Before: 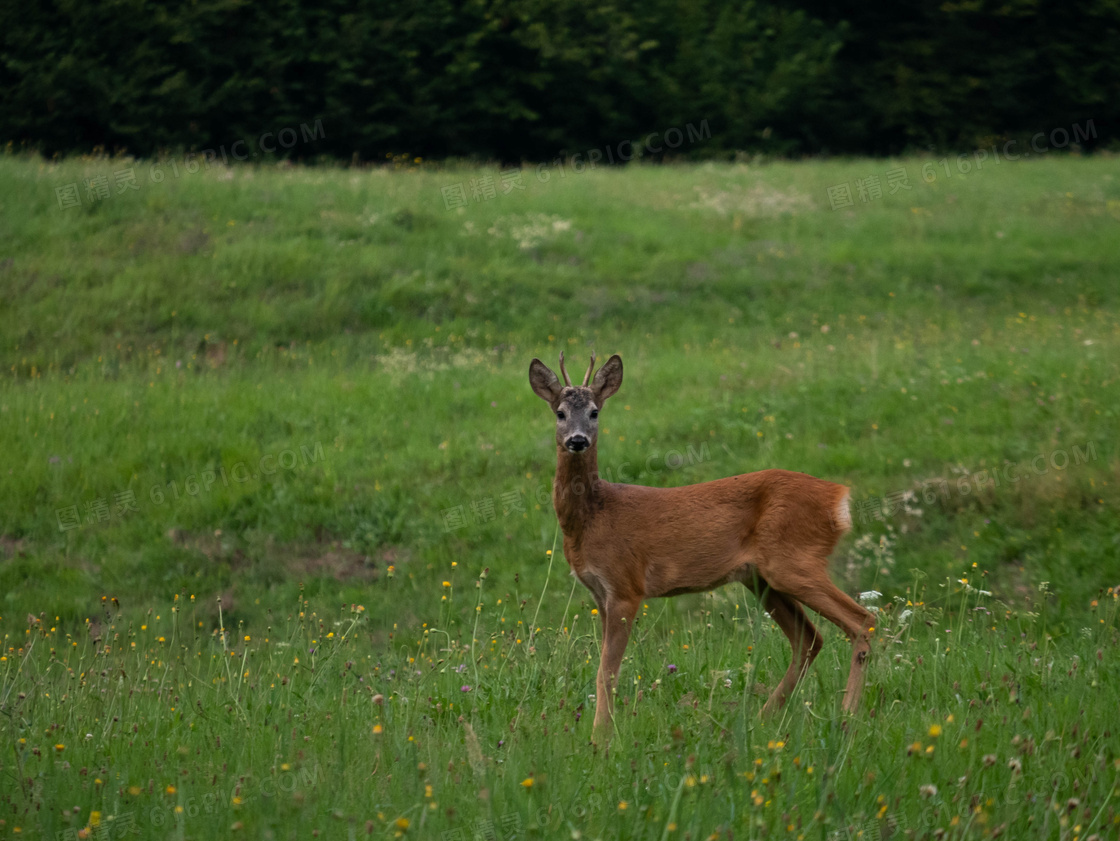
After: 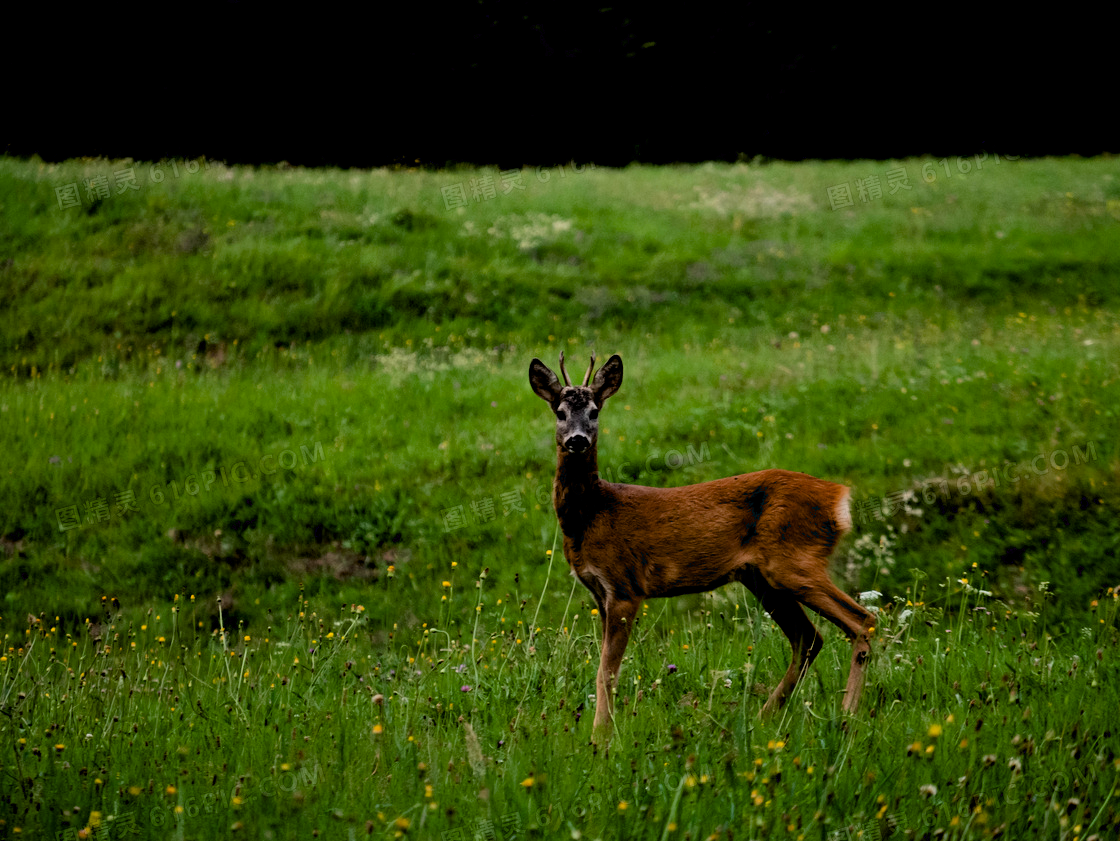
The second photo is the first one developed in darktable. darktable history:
filmic rgb: black relative exposure -5 EV, hardness 2.88, contrast 1.3, highlights saturation mix -10%
contrast brightness saturation: contrast 0.03, brightness -0.04
exposure: black level correction 0.031, exposure 0.304 EV, compensate highlight preservation false
